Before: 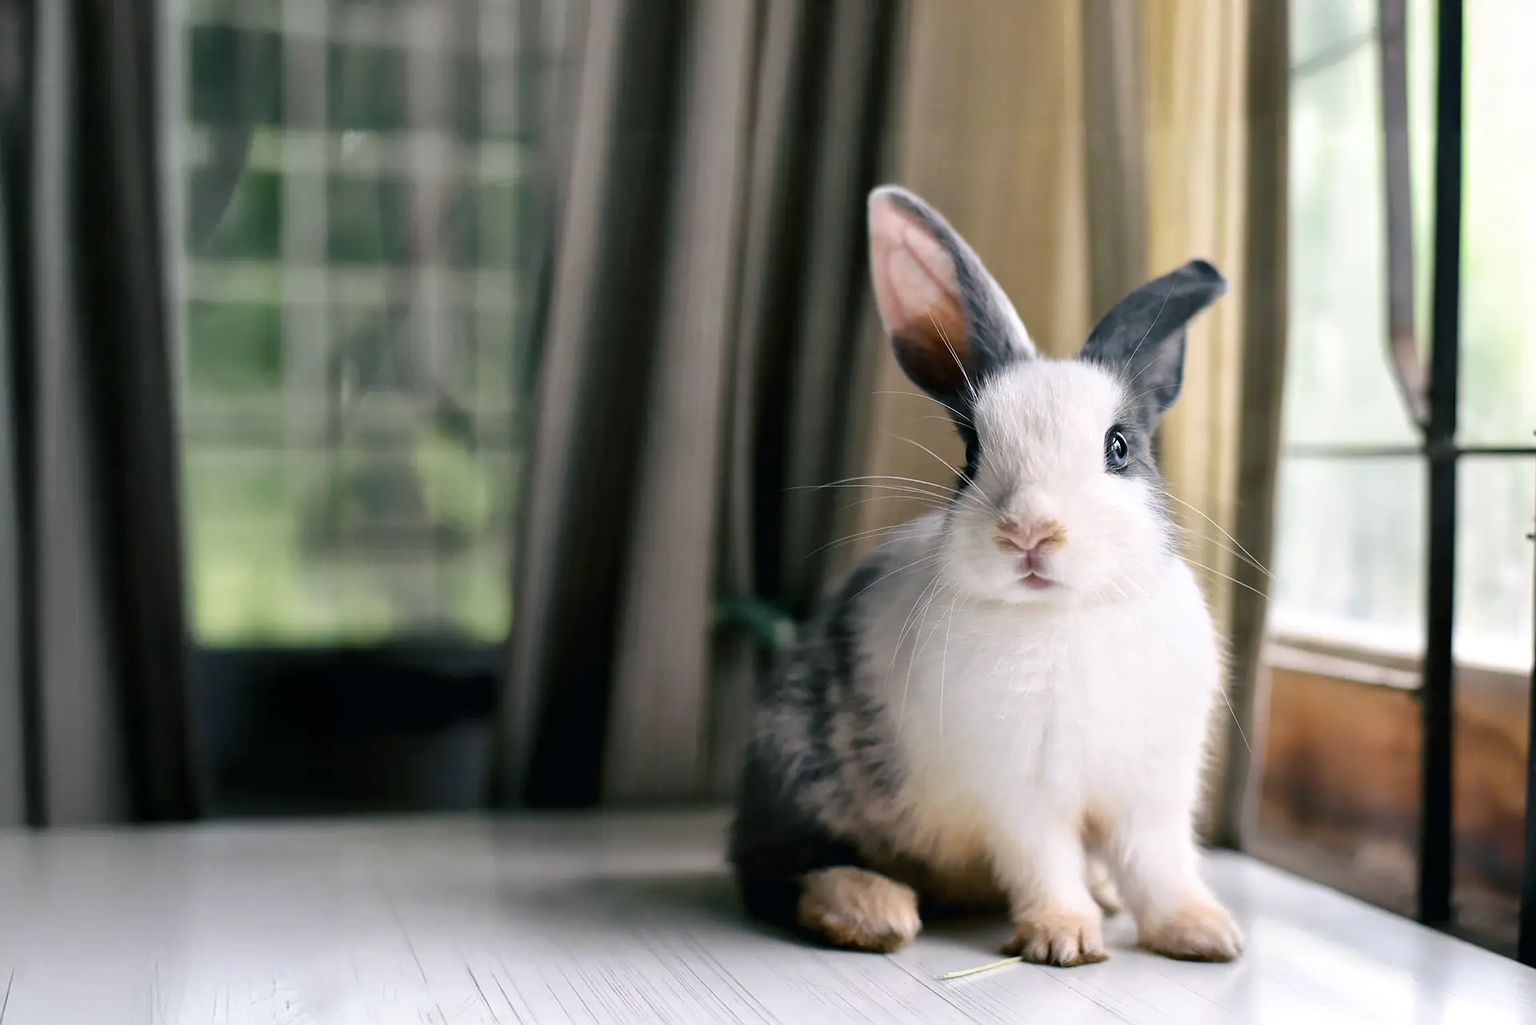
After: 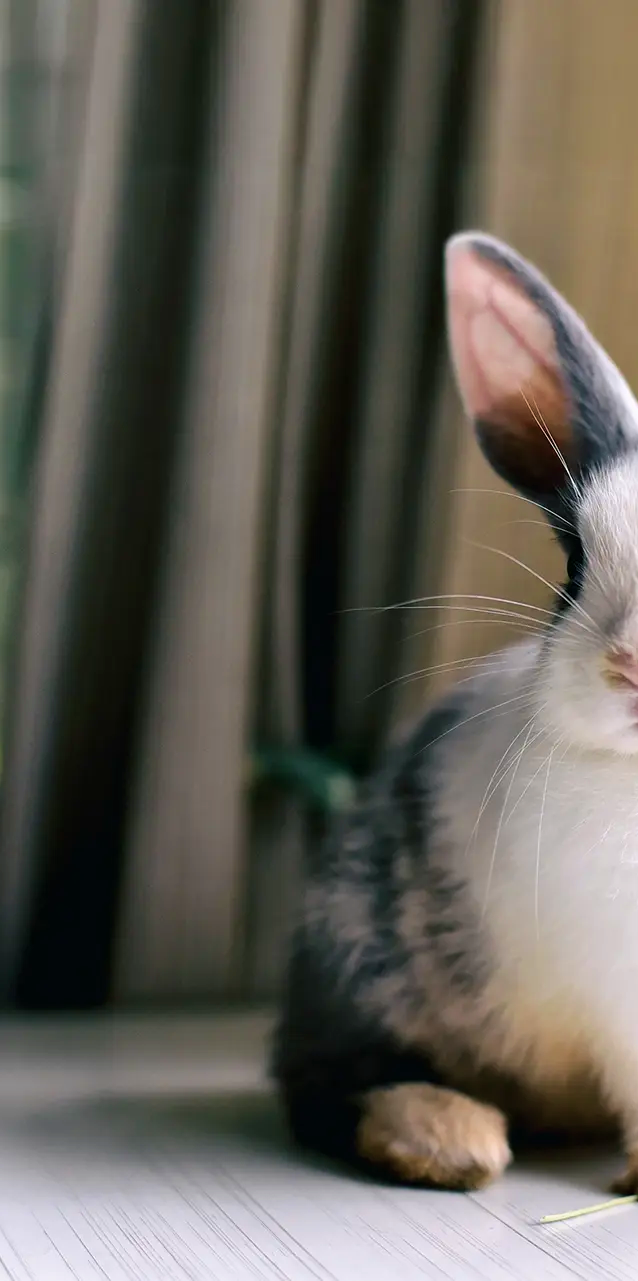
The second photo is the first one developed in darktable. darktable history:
velvia: on, module defaults
crop: left 33.36%, right 33.36%
